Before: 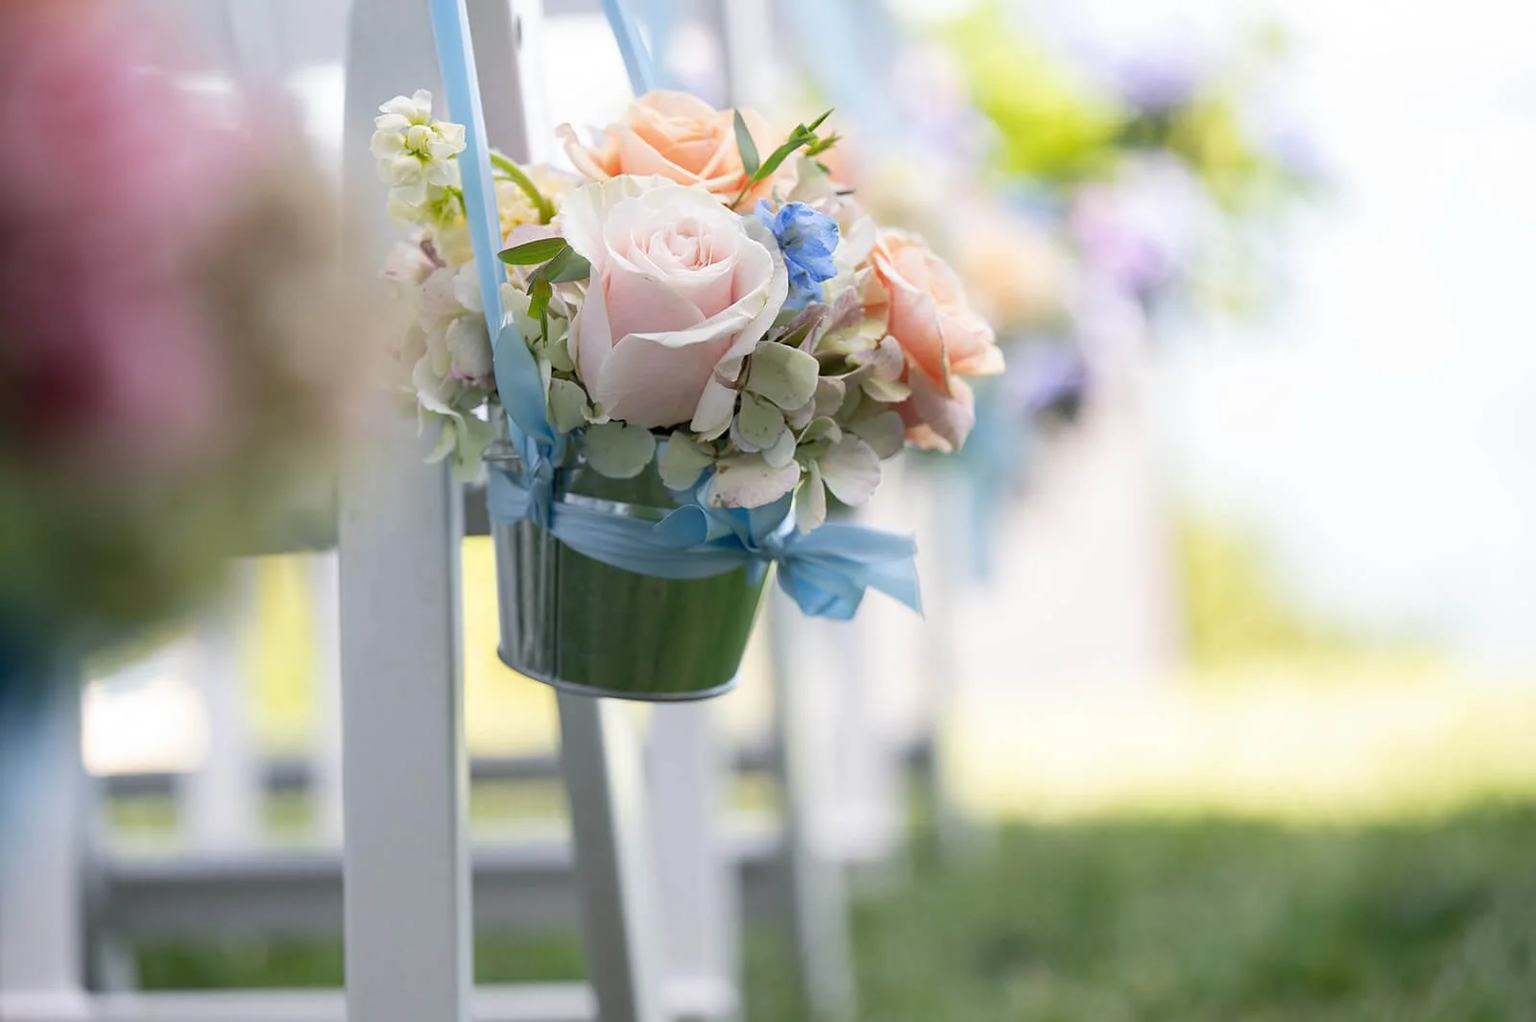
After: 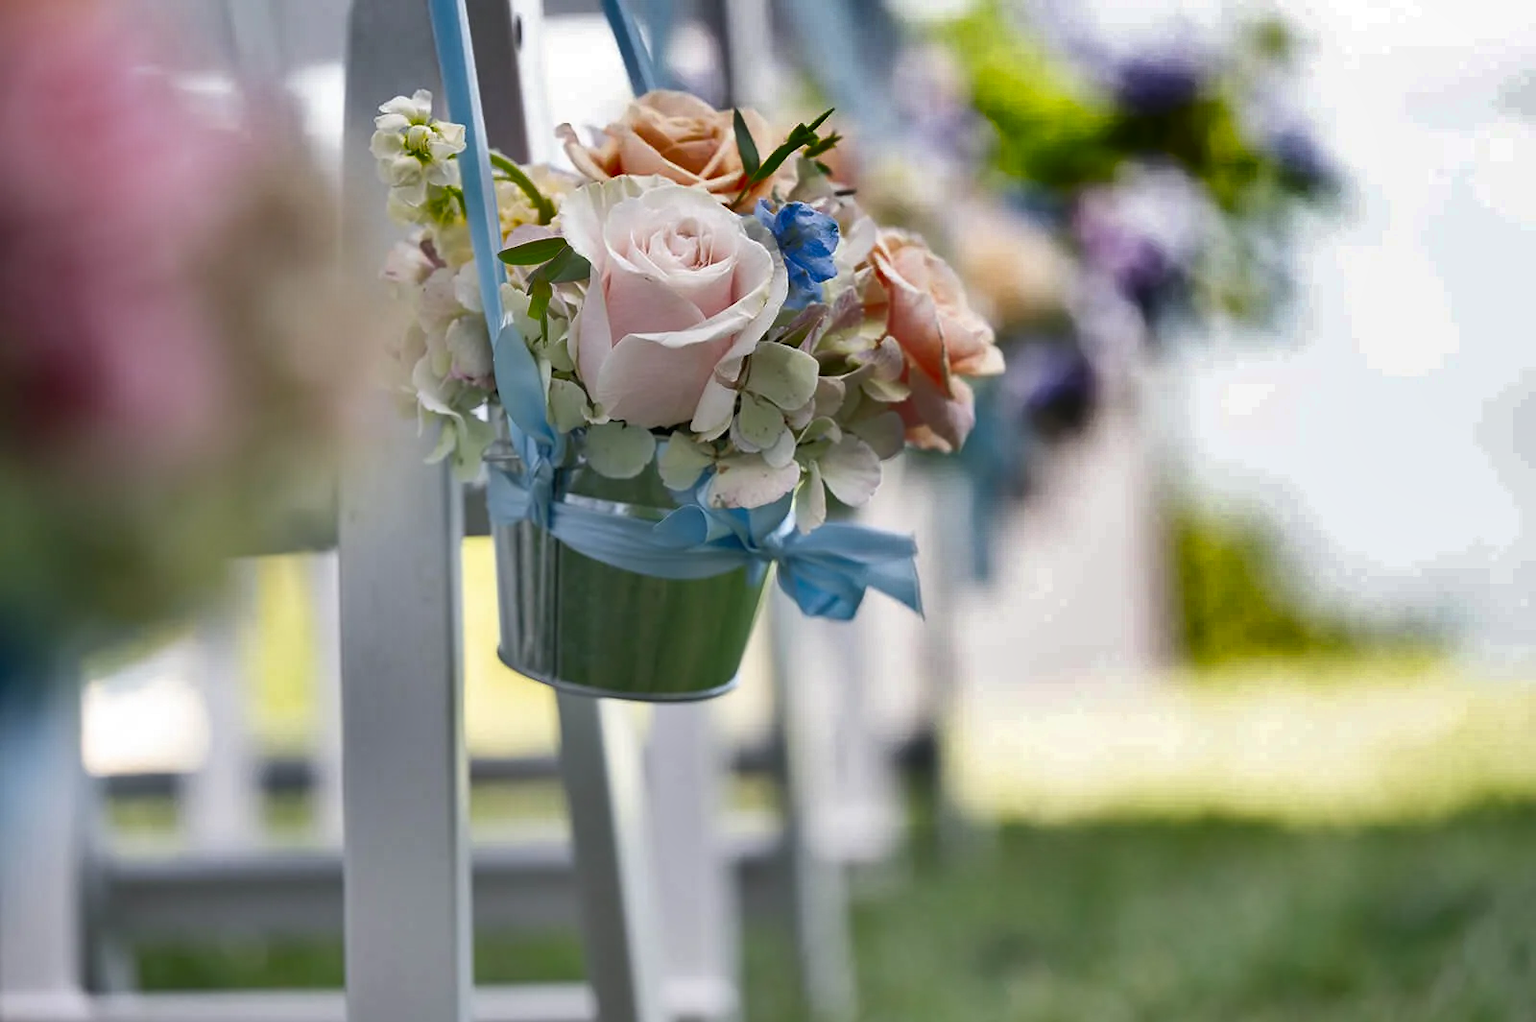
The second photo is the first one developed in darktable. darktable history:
shadows and highlights: shadows 20.77, highlights -82.5, soften with gaussian
